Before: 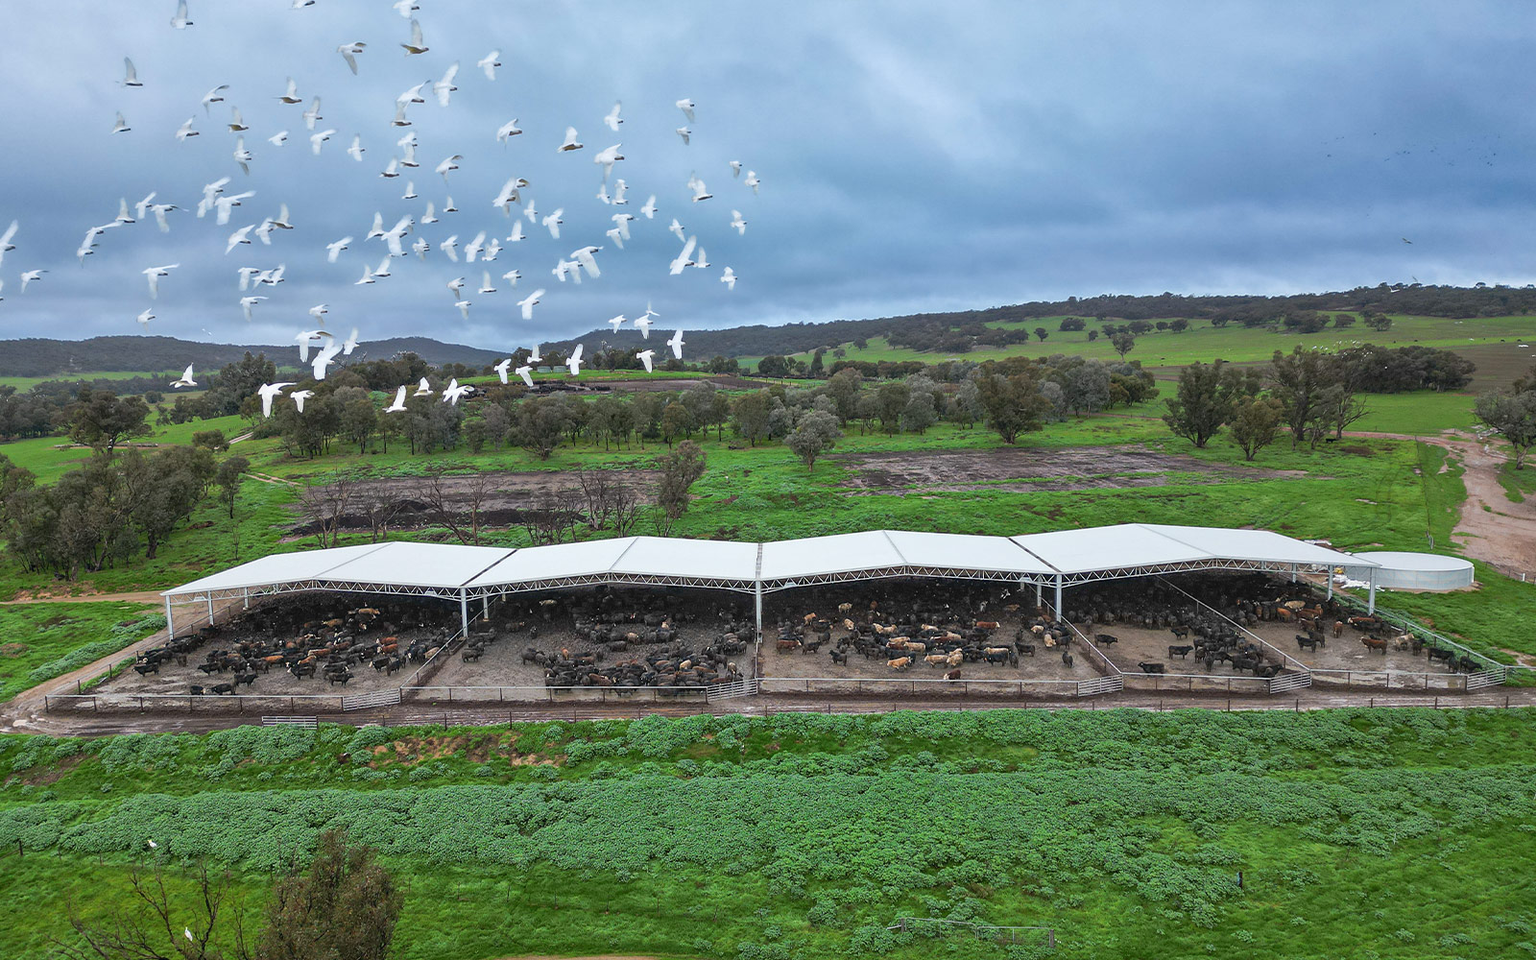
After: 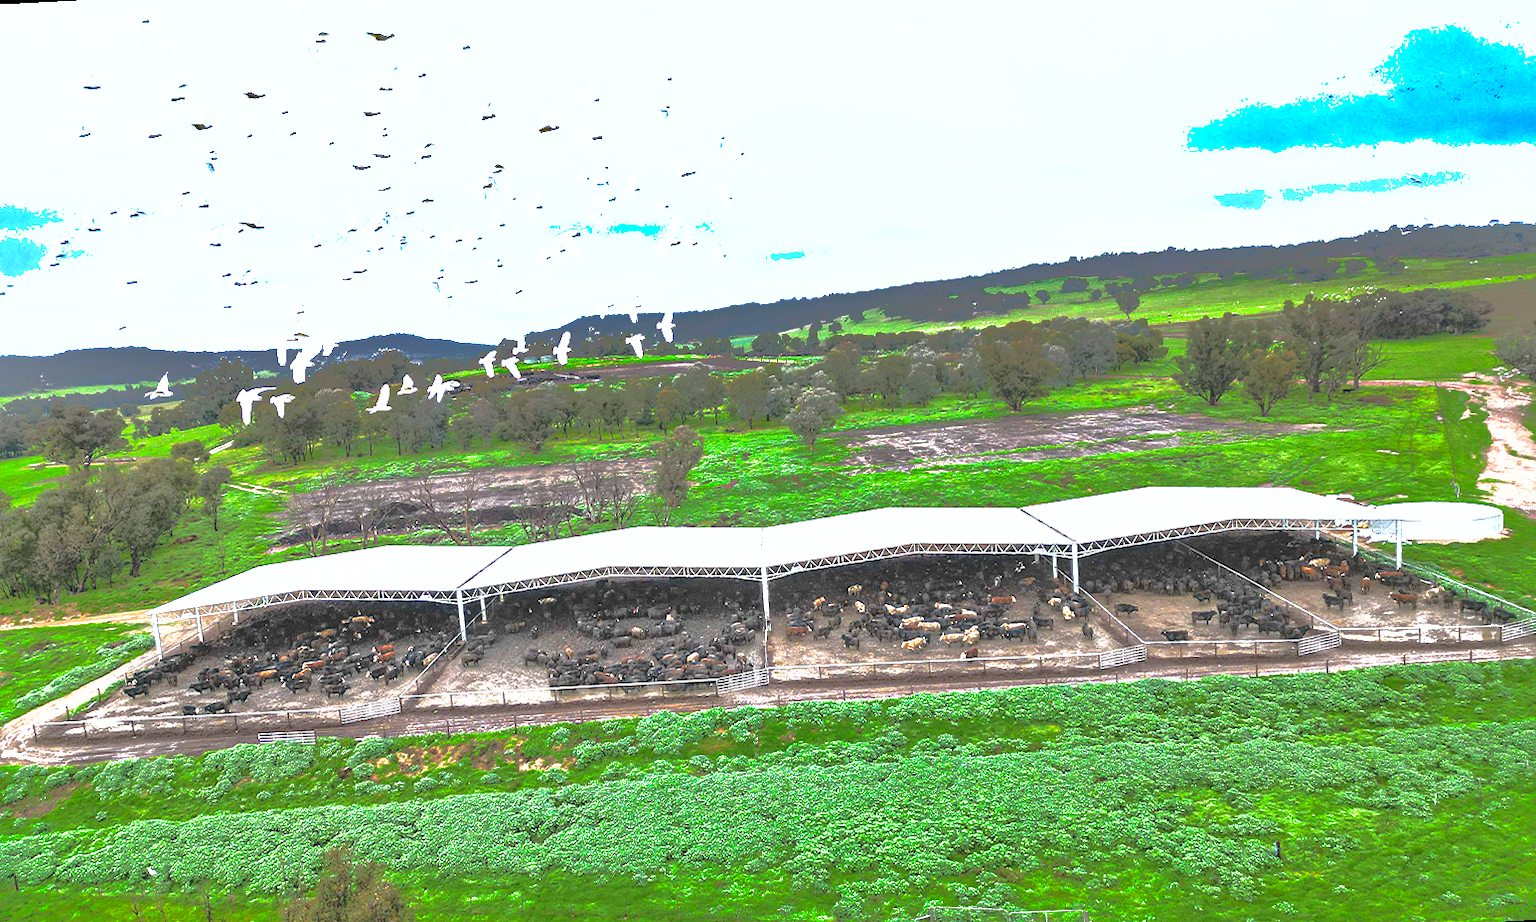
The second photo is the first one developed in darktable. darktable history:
rotate and perspective: rotation -3°, crop left 0.031, crop right 0.968, crop top 0.07, crop bottom 0.93
exposure: black level correction 0, exposure 1.75 EV, compensate exposure bias true, compensate highlight preservation false
shadows and highlights: shadows 38.43, highlights -74.54
